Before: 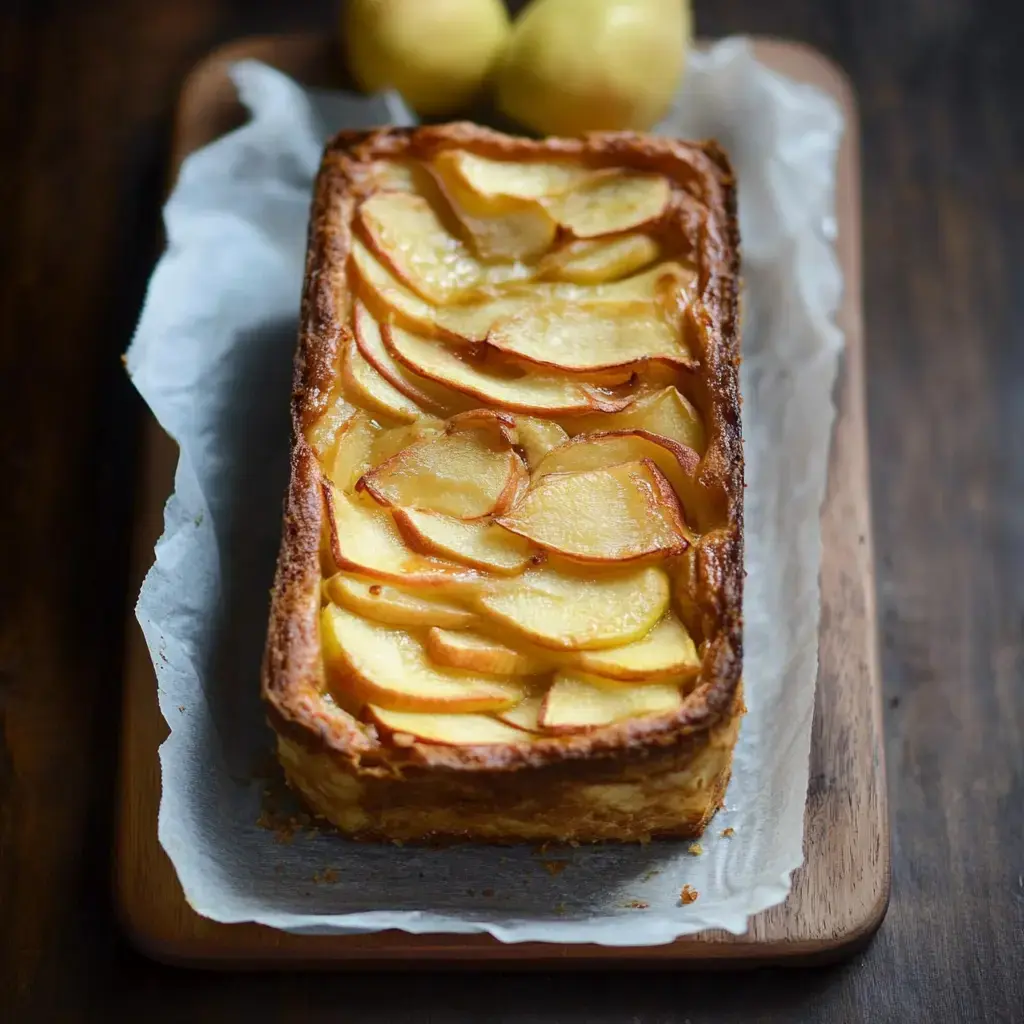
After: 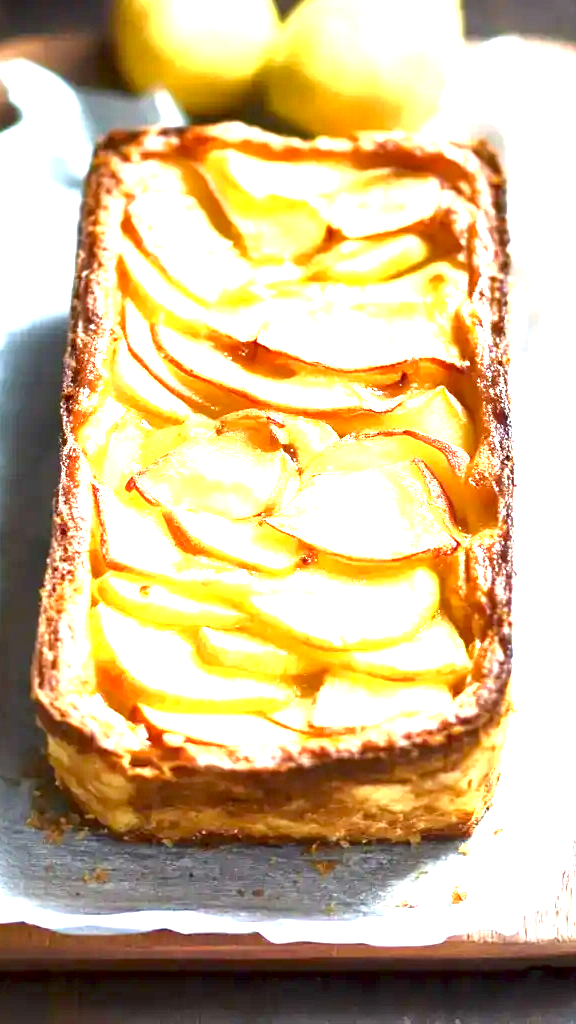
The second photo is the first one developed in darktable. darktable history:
exposure: black level correction 0.001, exposure 2.607 EV, compensate exposure bias true, compensate highlight preservation false
local contrast: mode bilateral grid, contrast 25, coarseness 60, detail 151%, midtone range 0.2
crop and rotate: left 22.516%, right 21.234%
